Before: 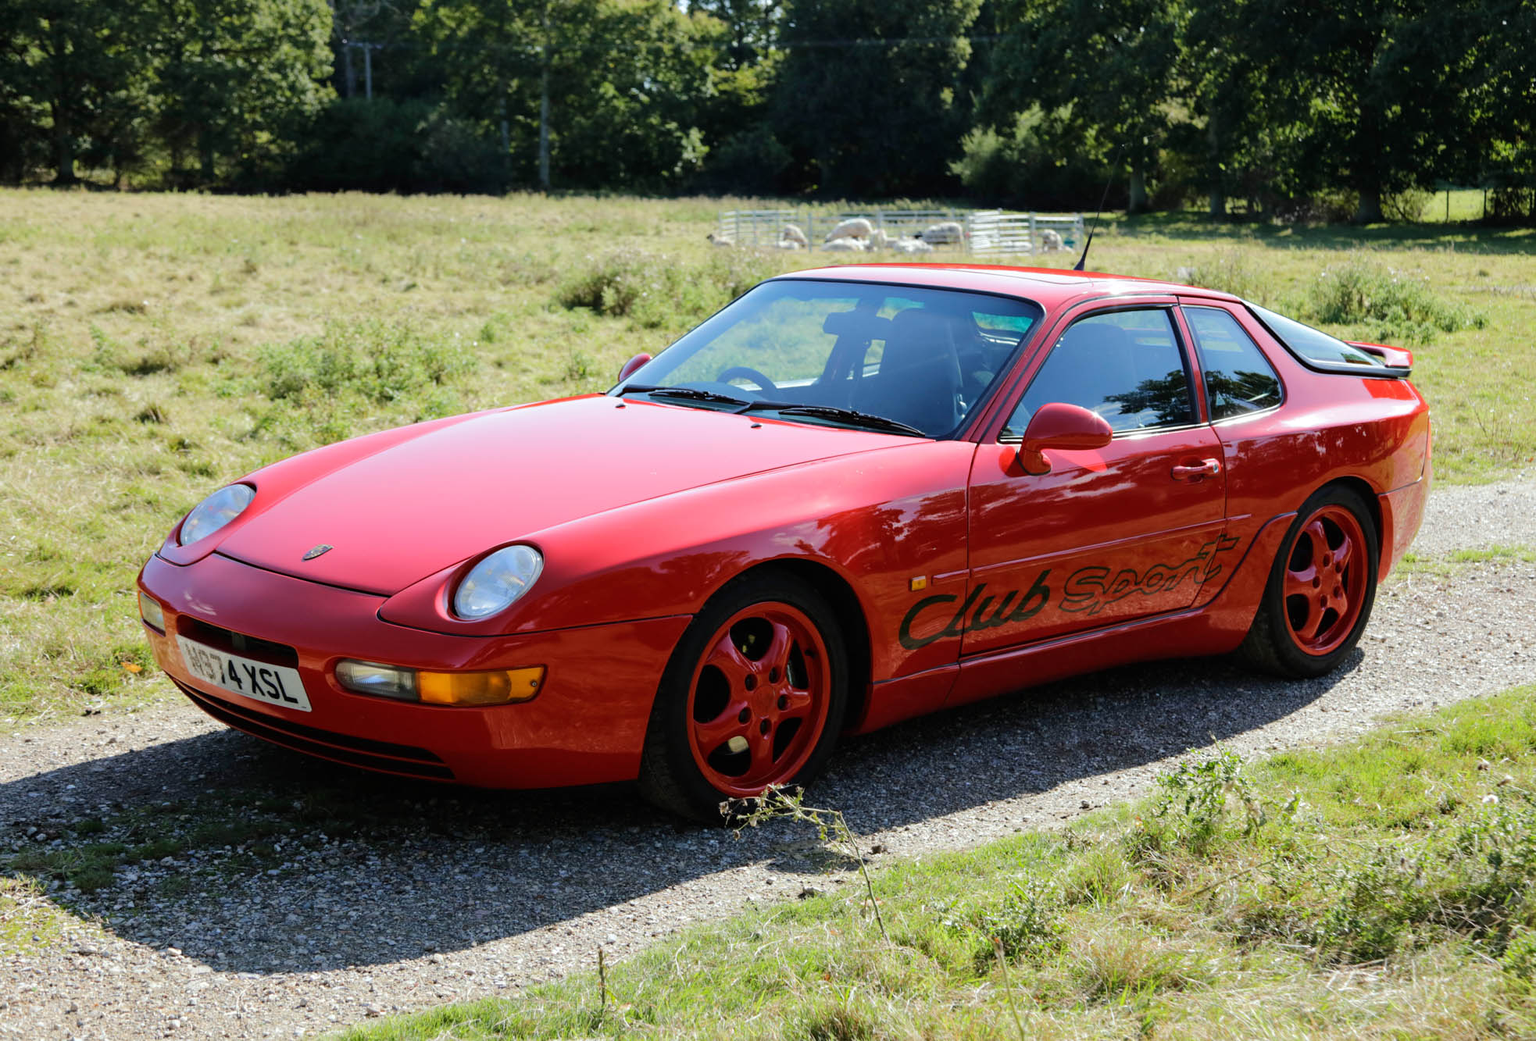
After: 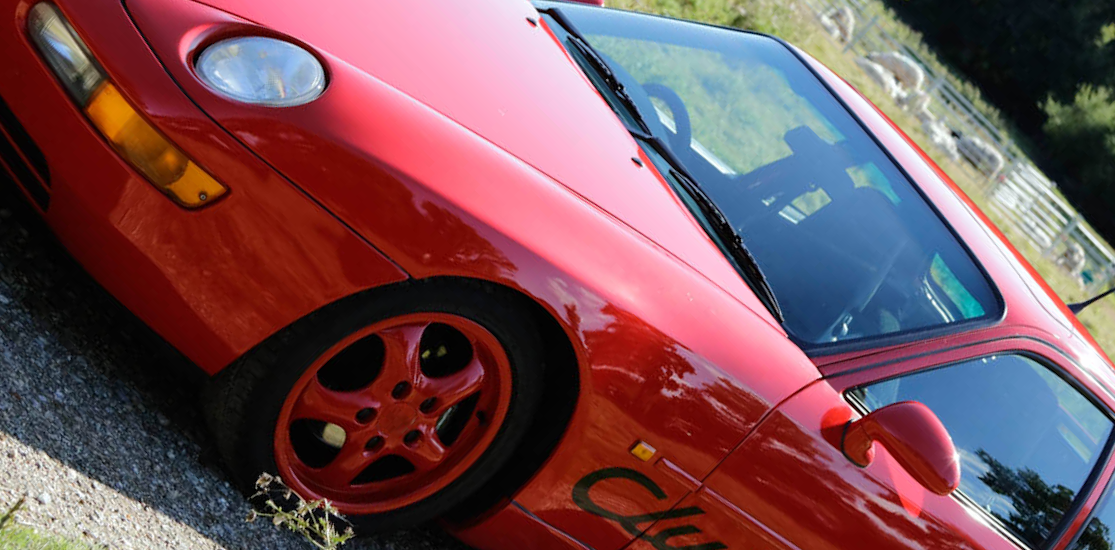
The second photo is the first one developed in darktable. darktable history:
crop and rotate: angle -44.69°, top 16.193%, right 0.789%, bottom 11.614%
